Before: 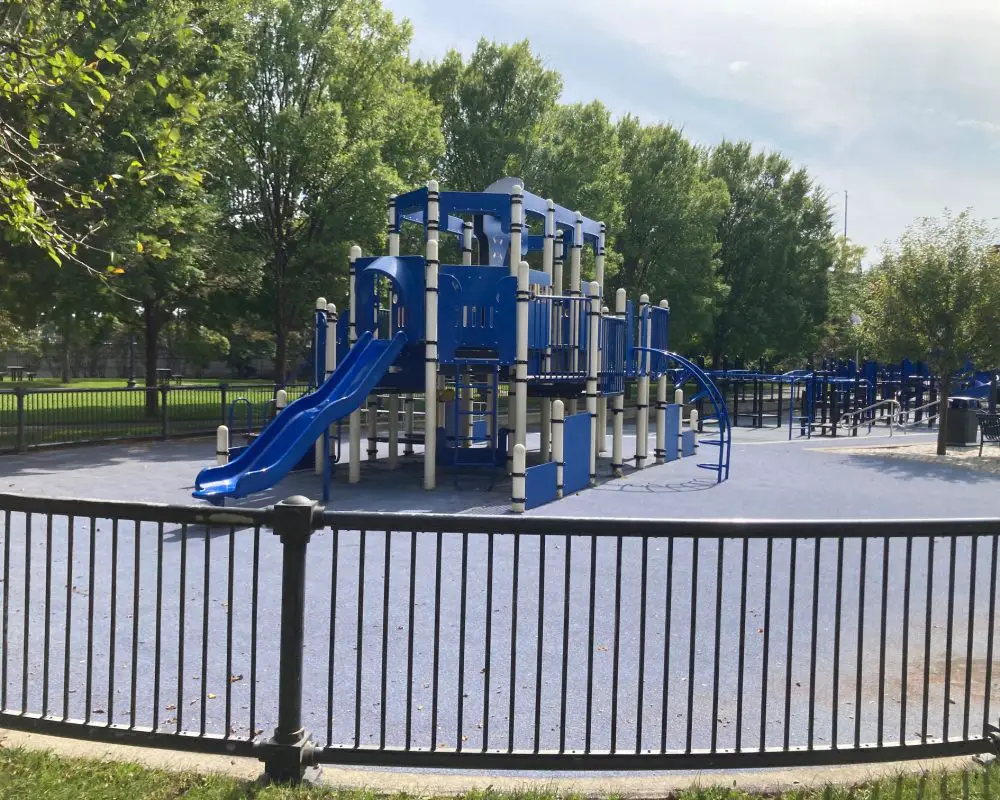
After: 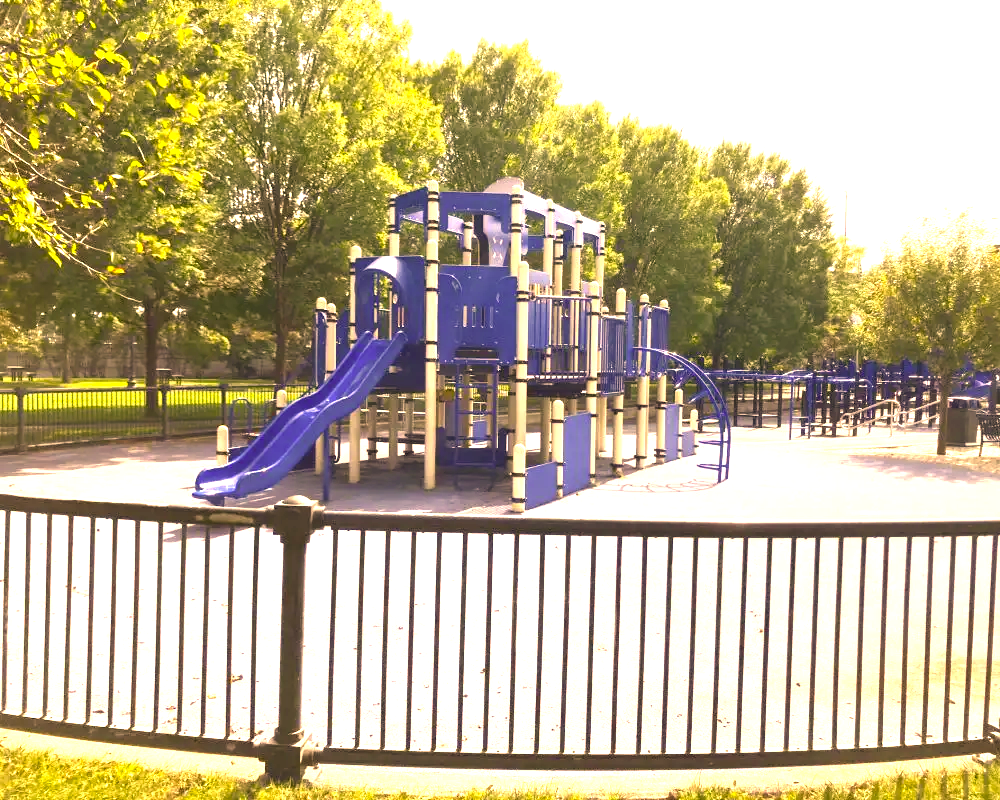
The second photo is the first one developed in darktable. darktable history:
exposure: black level correction 0, exposure 1.61 EV, compensate exposure bias true, compensate highlight preservation false
color correction: highlights a* 18.44, highlights b* 34.73, shadows a* 1.31, shadows b* 6.25, saturation 1.01
